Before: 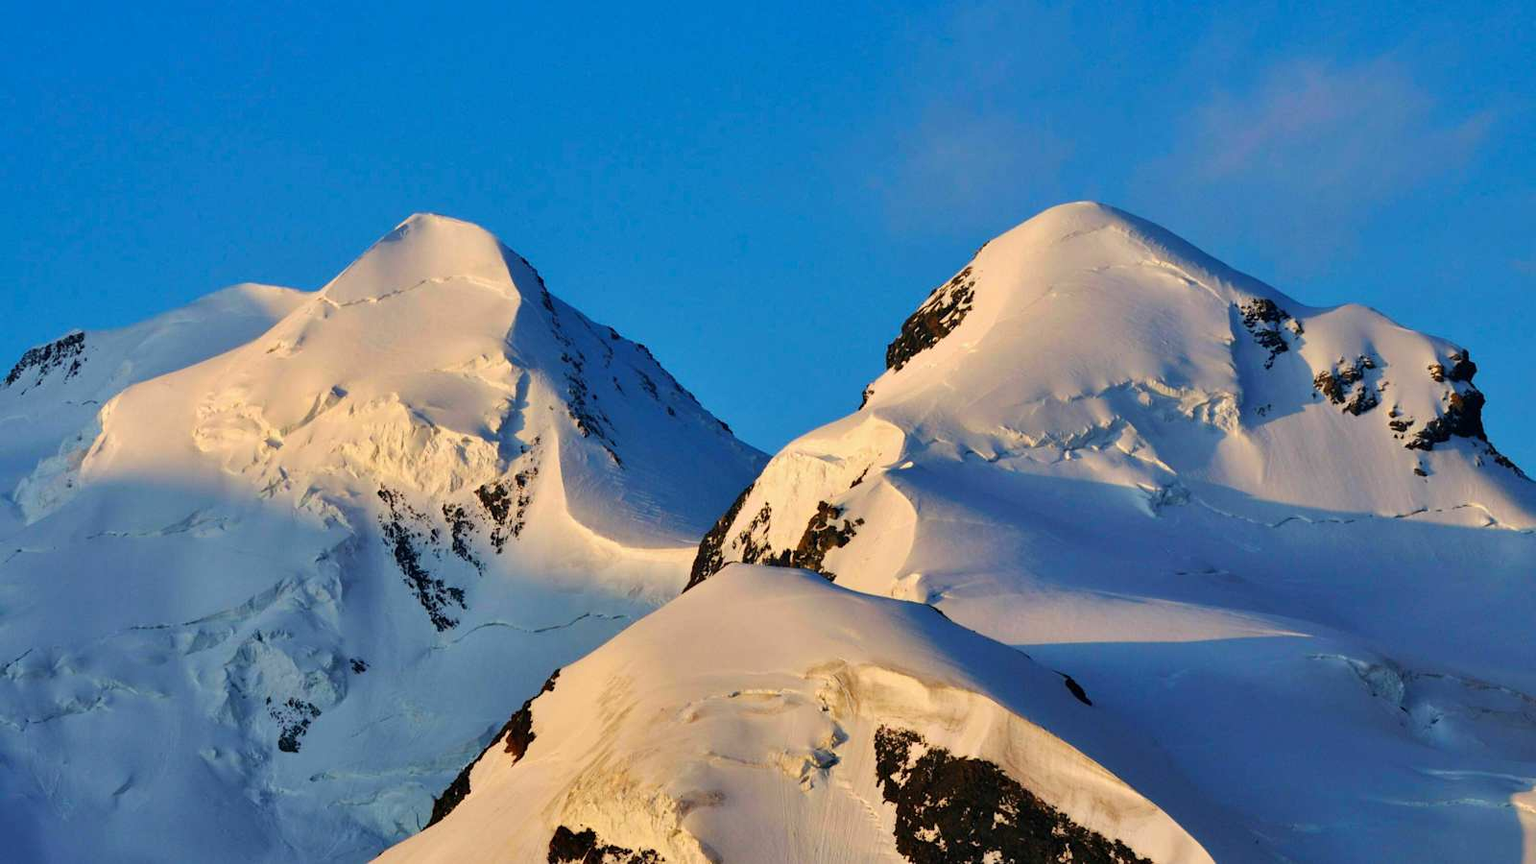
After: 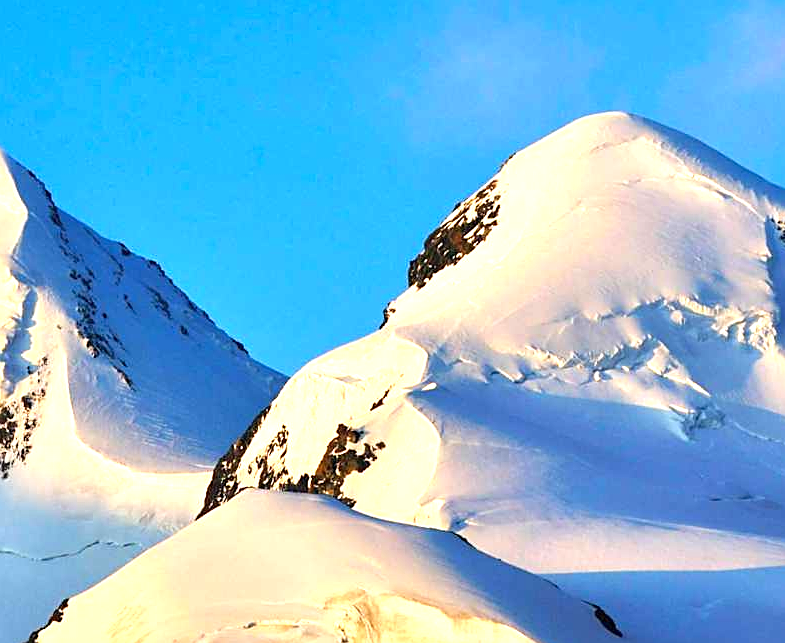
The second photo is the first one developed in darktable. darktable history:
crop: left 32.217%, top 10.99%, right 18.714%, bottom 17.506%
exposure: black level correction 0, exposure 1.2 EV, compensate highlight preservation false
sharpen: amount 0.469
